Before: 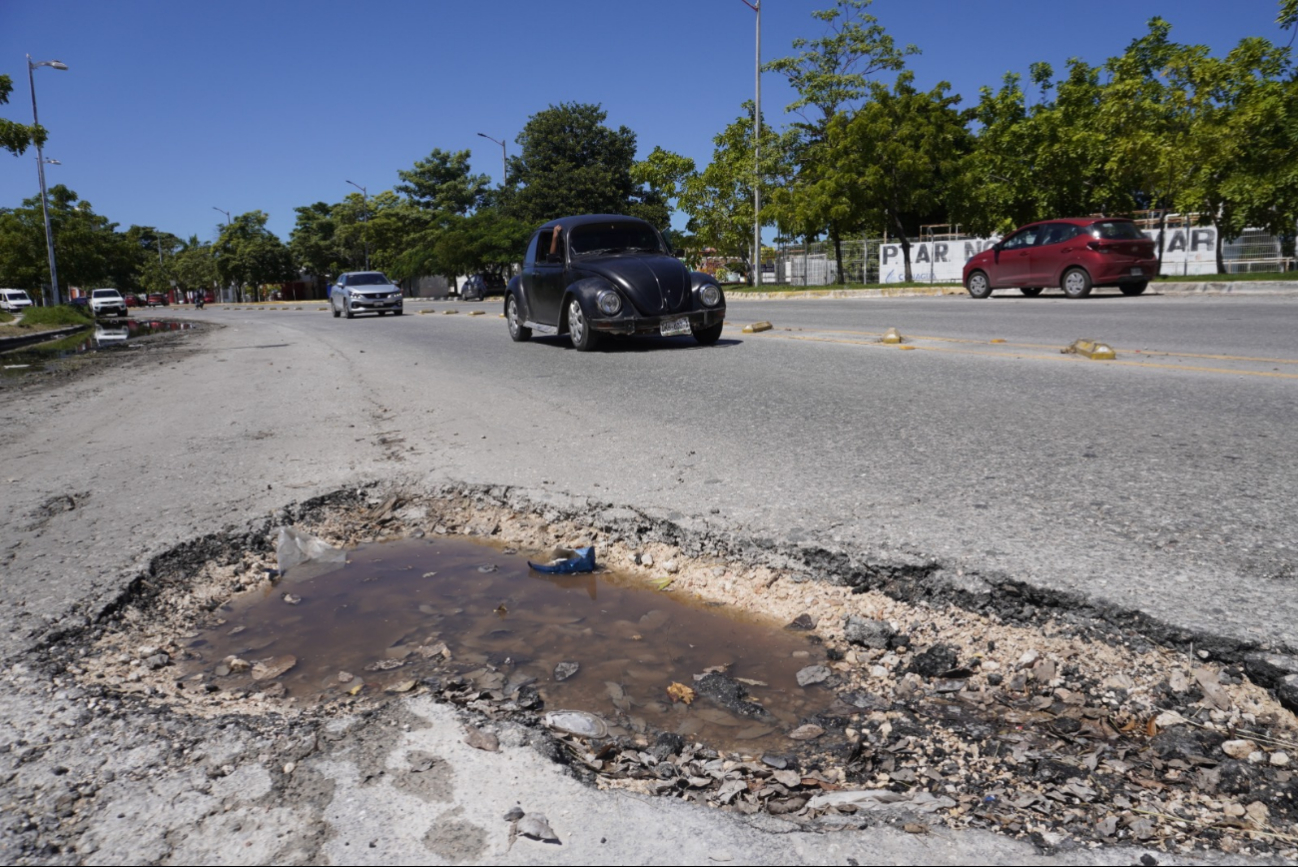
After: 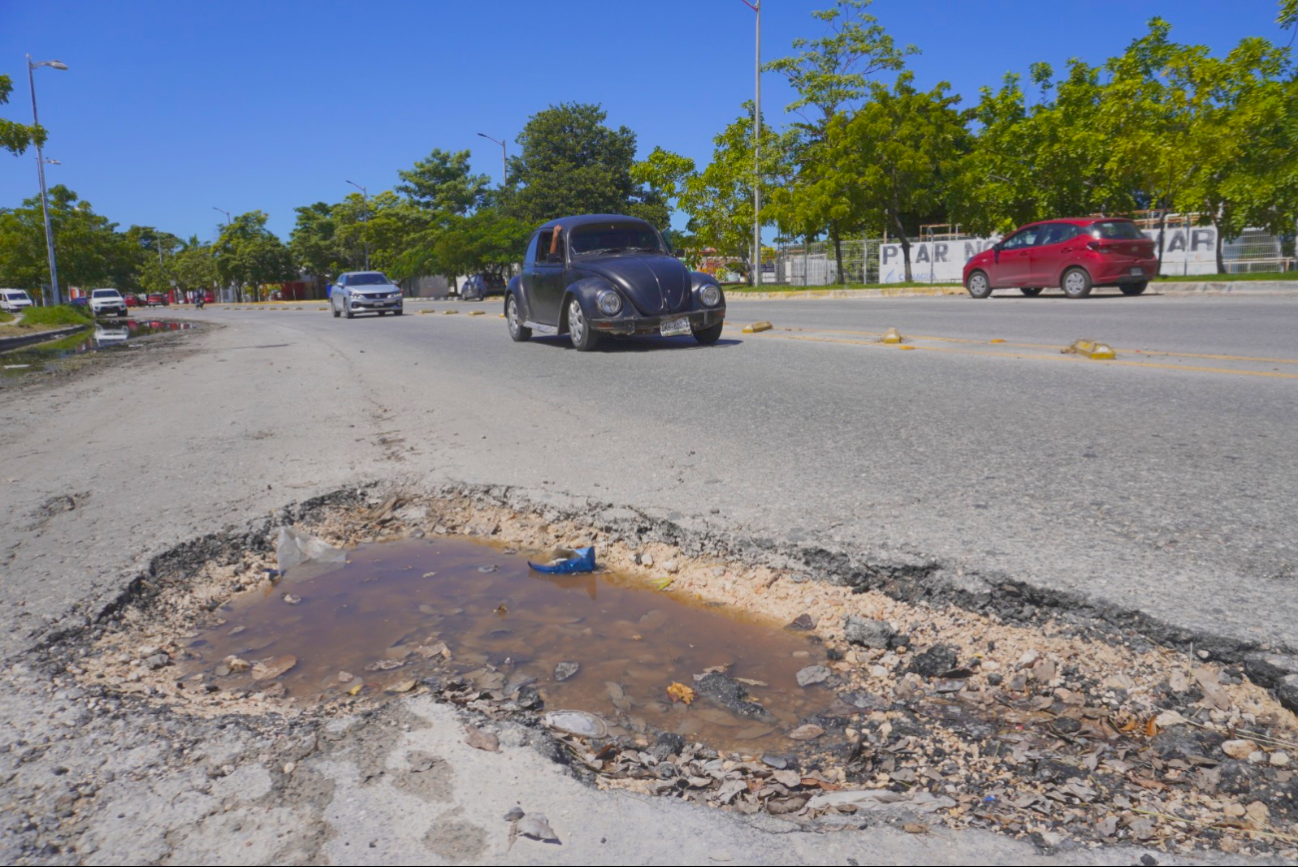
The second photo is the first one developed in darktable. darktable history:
color balance rgb: highlights gain › chroma 1.125%, highlights gain › hue 68.99°, shadows fall-off 299.696%, white fulcrum 2 EV, highlights fall-off 298.421%, perceptual saturation grading › global saturation 25.619%, mask middle-gray fulcrum 99.769%, contrast gray fulcrum 38.362%, contrast -29.449%
exposure: exposure 0.216 EV, compensate exposure bias true, compensate highlight preservation false
shadows and highlights: on, module defaults
